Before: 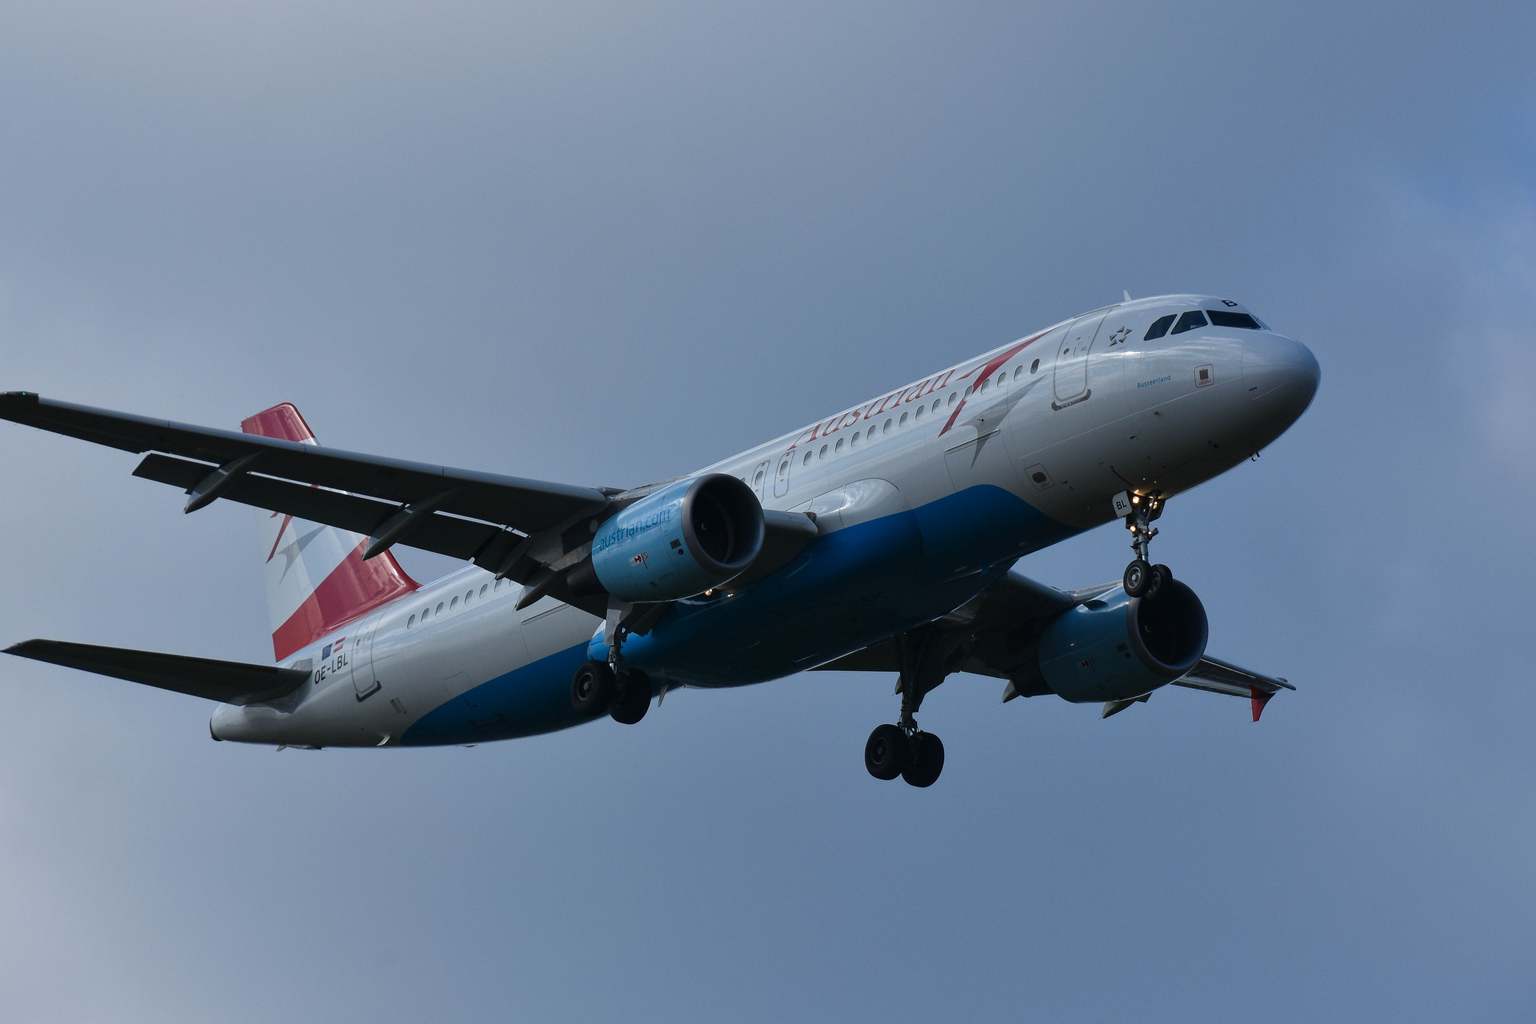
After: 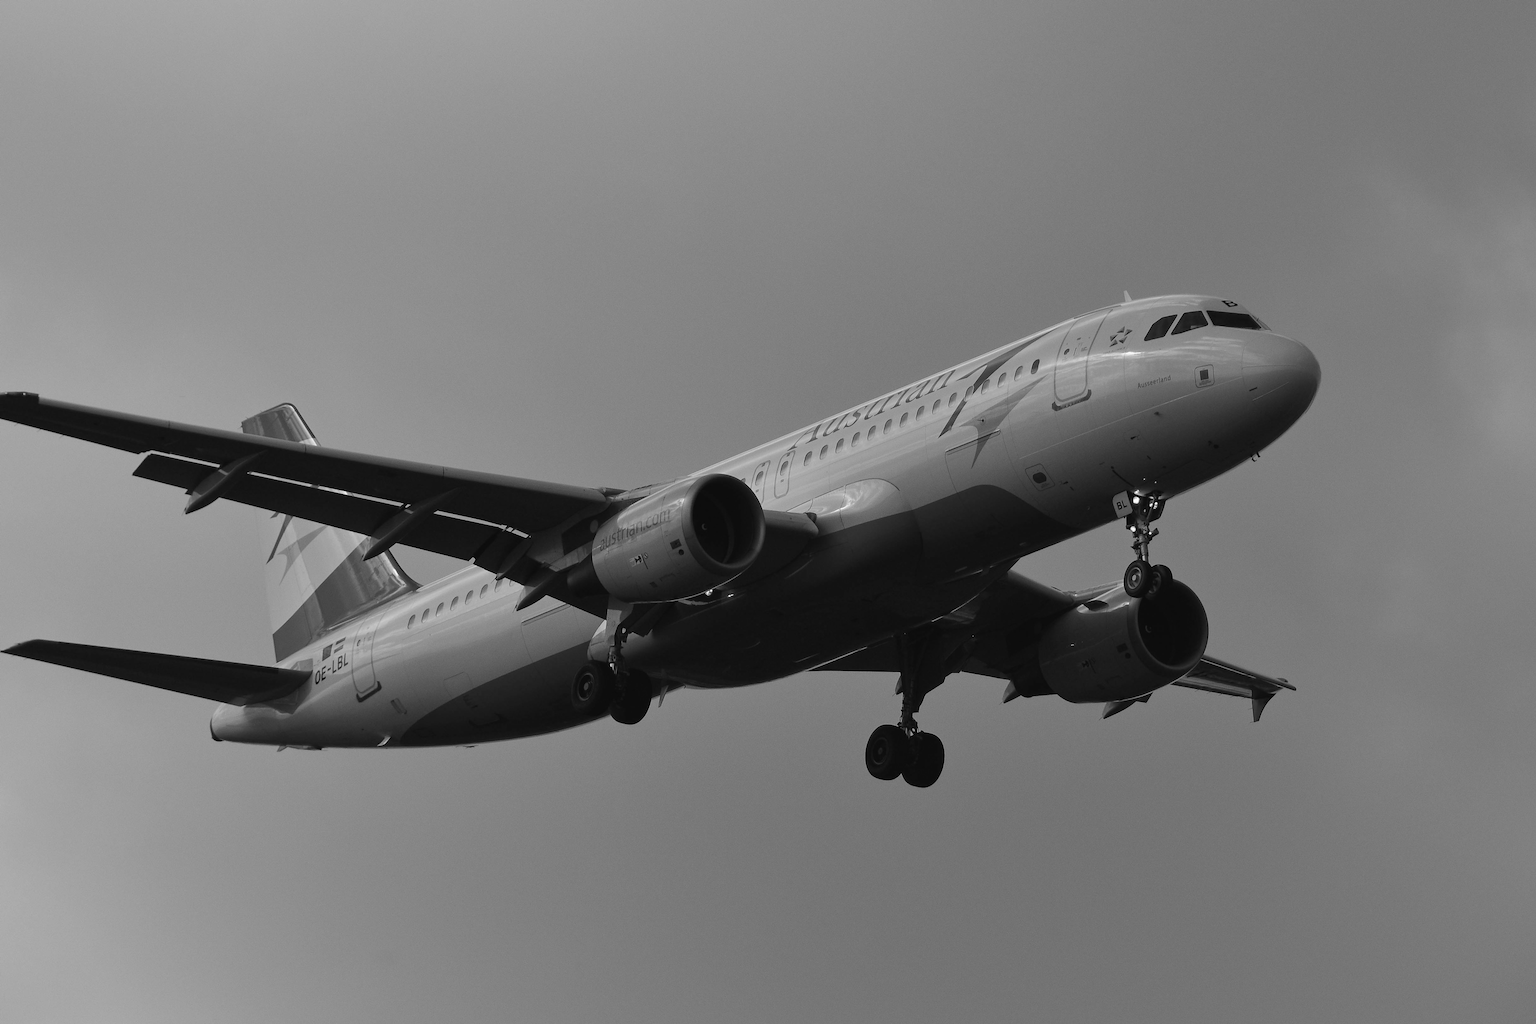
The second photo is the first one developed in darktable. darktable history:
color balance: output saturation 120%
monochrome: a 16.06, b 15.48, size 1
tone curve: curves: ch0 [(0, 0) (0.003, 0.022) (0.011, 0.027) (0.025, 0.038) (0.044, 0.056) (0.069, 0.081) (0.1, 0.11) (0.136, 0.145) (0.177, 0.185) (0.224, 0.229) (0.277, 0.278) (0.335, 0.335) (0.399, 0.399) (0.468, 0.468) (0.543, 0.543) (0.623, 0.623) (0.709, 0.705) (0.801, 0.793) (0.898, 0.887) (1, 1)], preserve colors none
